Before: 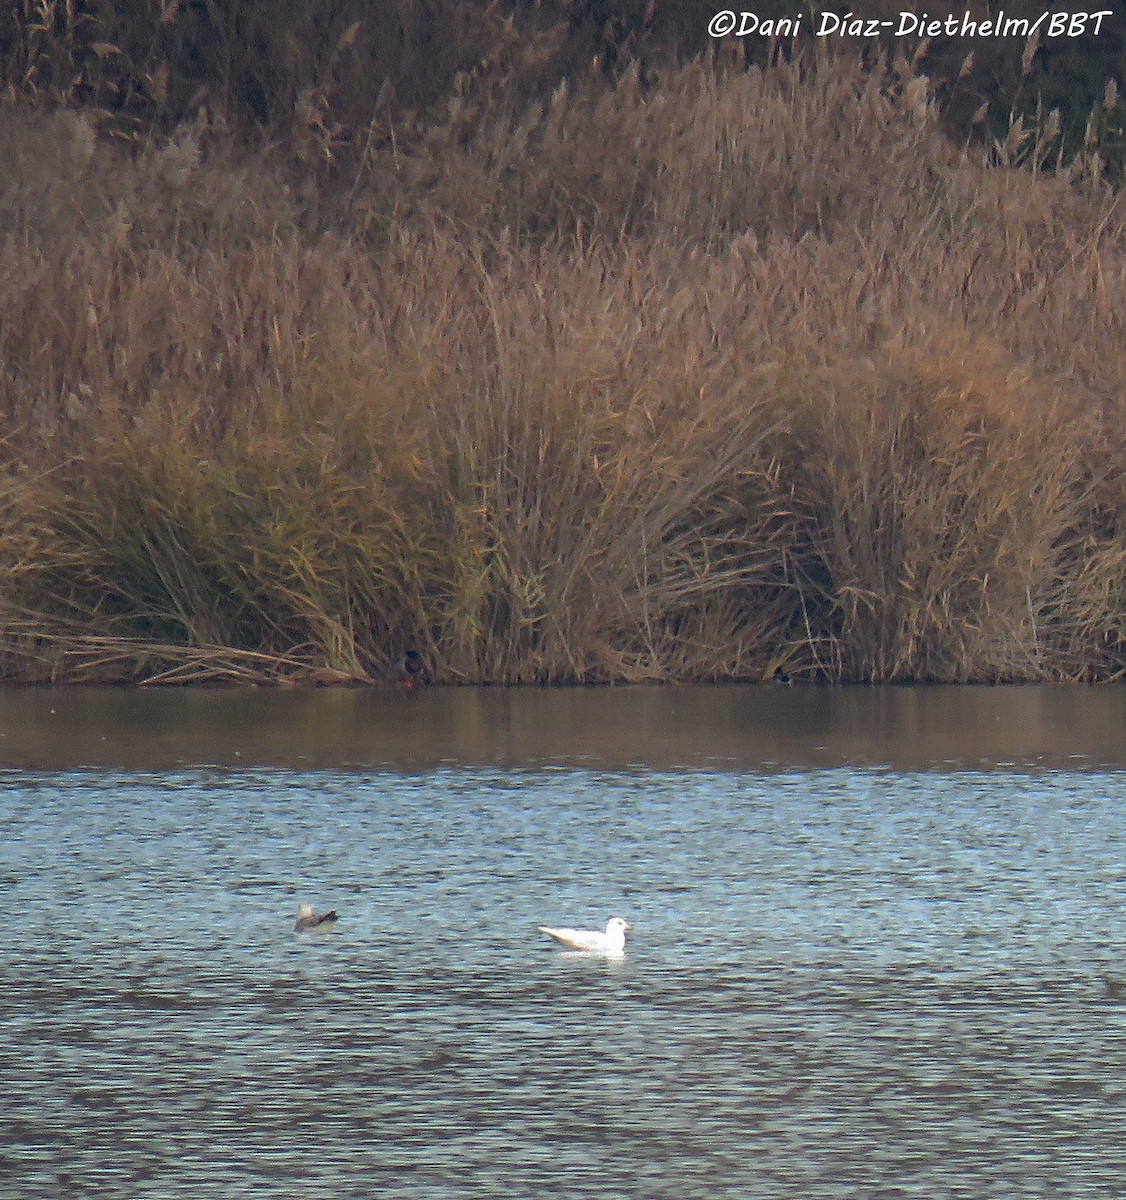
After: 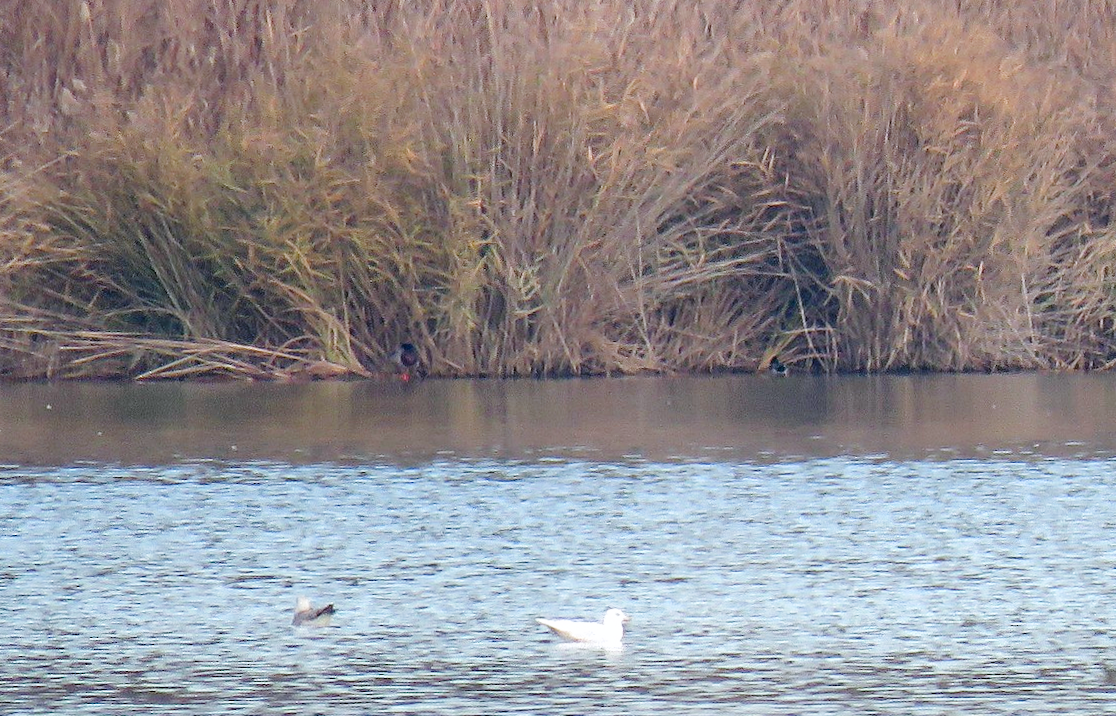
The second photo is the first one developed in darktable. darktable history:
rotate and perspective: rotation -0.45°, automatic cropping original format, crop left 0.008, crop right 0.992, crop top 0.012, crop bottom 0.988
color calibration: illuminant as shot in camera, x 0.358, y 0.373, temperature 4628.91 K
crop and rotate: top 25.357%, bottom 13.942%
base curve: curves: ch0 [(0, 0) (0.008, 0.007) (0.022, 0.029) (0.048, 0.089) (0.092, 0.197) (0.191, 0.399) (0.275, 0.534) (0.357, 0.65) (0.477, 0.78) (0.542, 0.833) (0.799, 0.973) (1, 1)], preserve colors none
